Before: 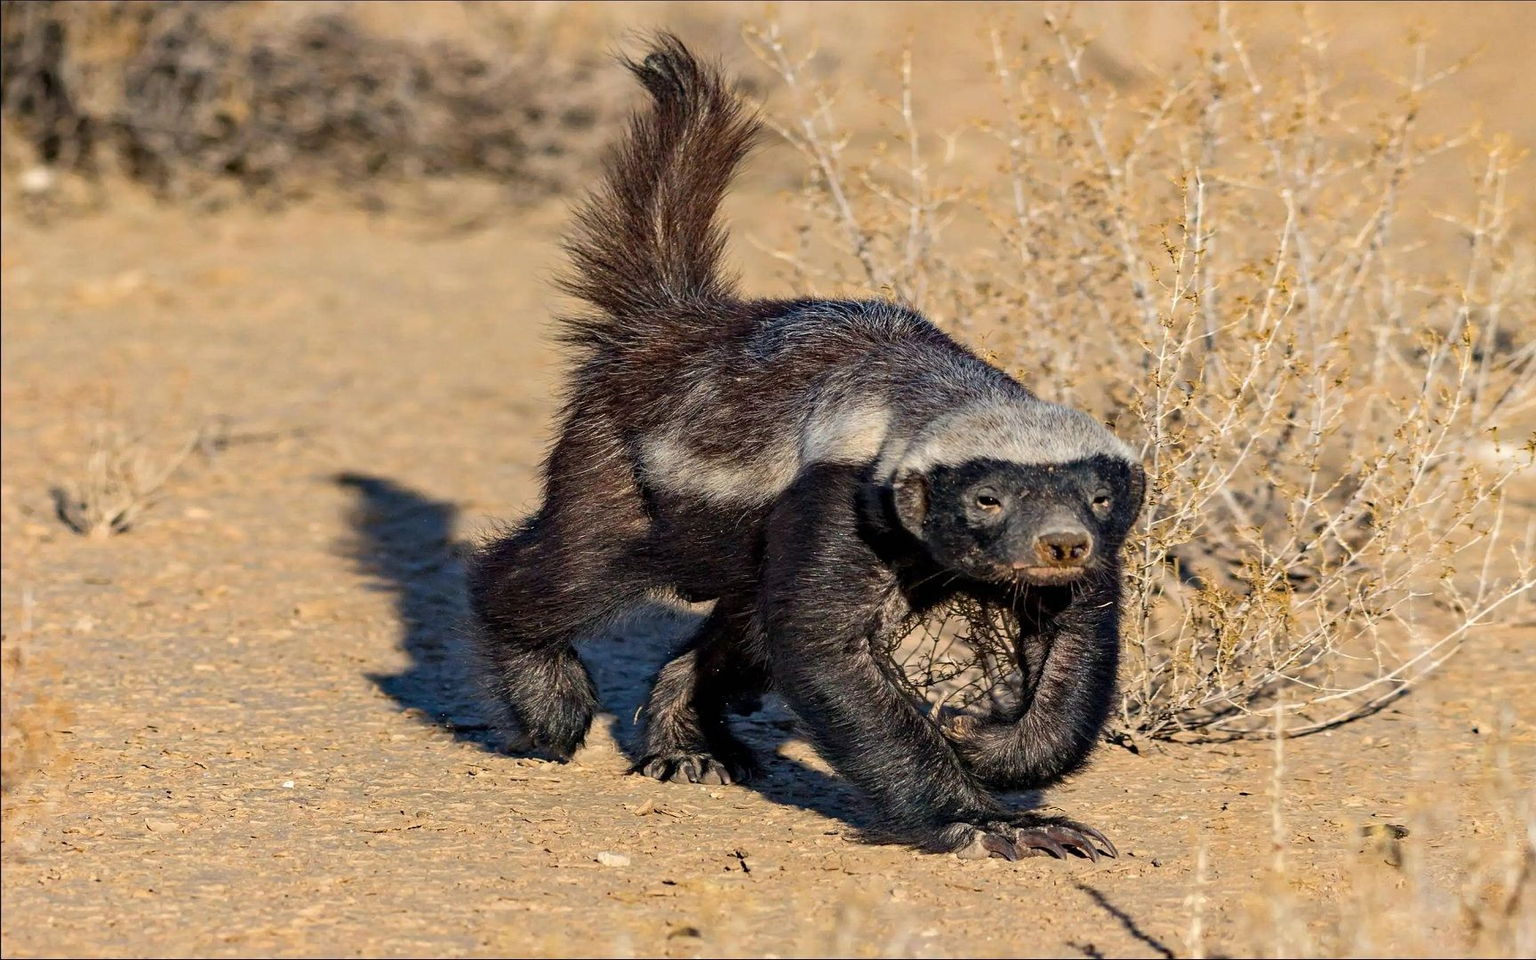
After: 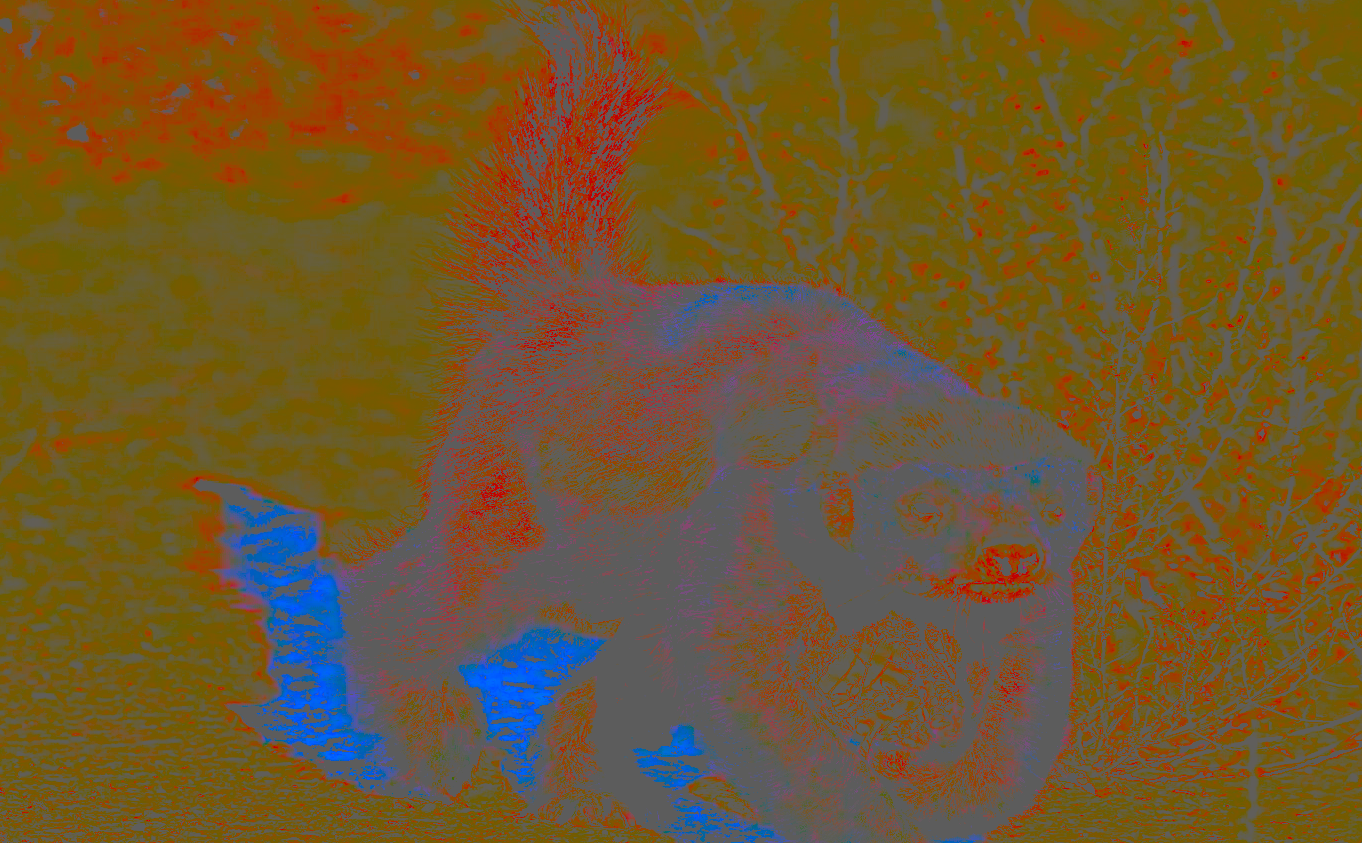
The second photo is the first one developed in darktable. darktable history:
color balance rgb: shadows lift › luminance -9.41%, highlights gain › luminance 17.6%, global offset › luminance -1.45%, perceptual saturation grading › highlights -17.77%, perceptual saturation grading › mid-tones 33.1%, perceptual saturation grading › shadows 50.52%, global vibrance 24.22%
contrast brightness saturation: contrast -0.99, brightness -0.17, saturation 0.75
exposure: compensate exposure bias true, compensate highlight preservation false
haze removal: compatibility mode true, adaptive false
crop and rotate: left 10.77%, top 5.1%, right 10.41%, bottom 16.76%
contrast equalizer: octaves 7, y [[0.5, 0.542, 0.583, 0.625, 0.667, 0.708], [0.5 ×6], [0.5 ×6], [0 ×6], [0 ×6]]
base curve: curves: ch0 [(0, 0) (0.007, 0.004) (0.027, 0.03) (0.046, 0.07) (0.207, 0.54) (0.442, 0.872) (0.673, 0.972) (1, 1)], preserve colors none
